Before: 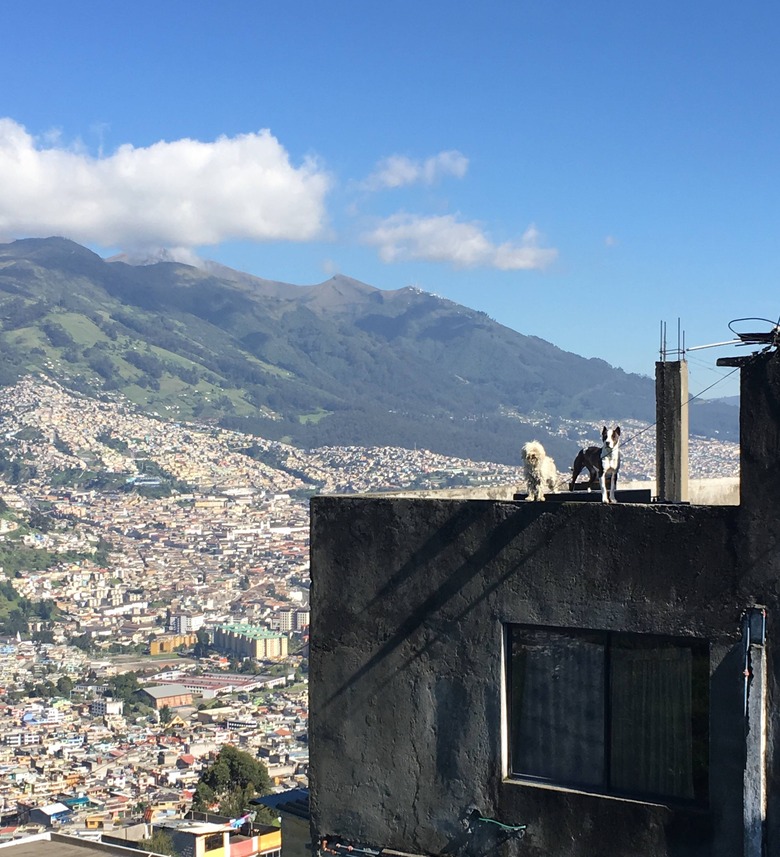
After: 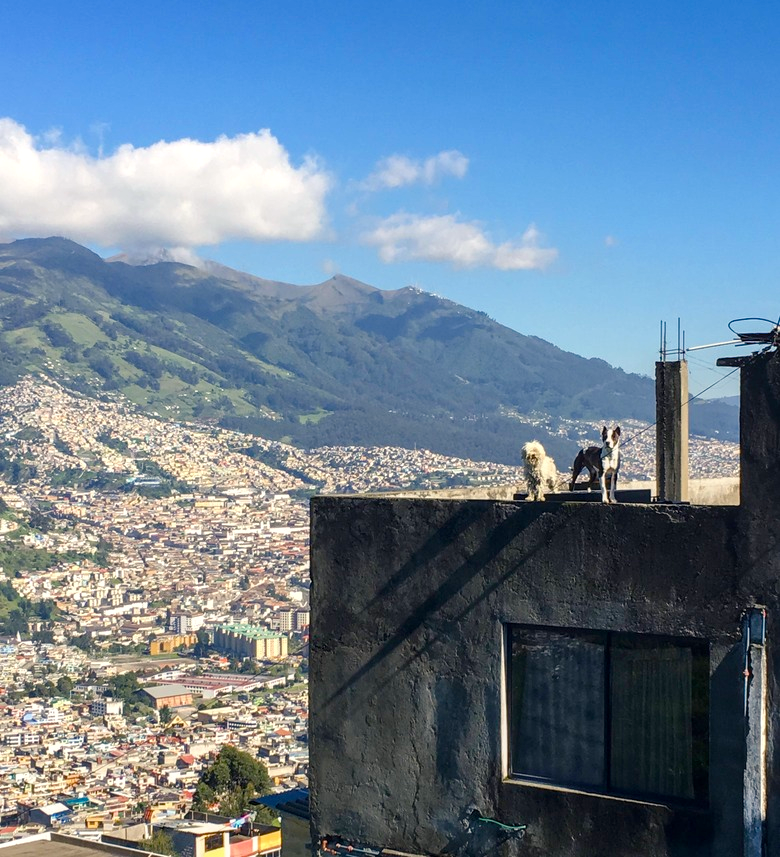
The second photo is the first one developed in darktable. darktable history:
local contrast: on, module defaults
color balance rgb: highlights gain › chroma 2.077%, highlights gain › hue 73.67°, perceptual saturation grading › global saturation 20%, perceptual saturation grading › highlights -24.945%, perceptual saturation grading › shadows 25.037%, global vibrance 20%
contrast brightness saturation: contrast 0.038, saturation 0.065
